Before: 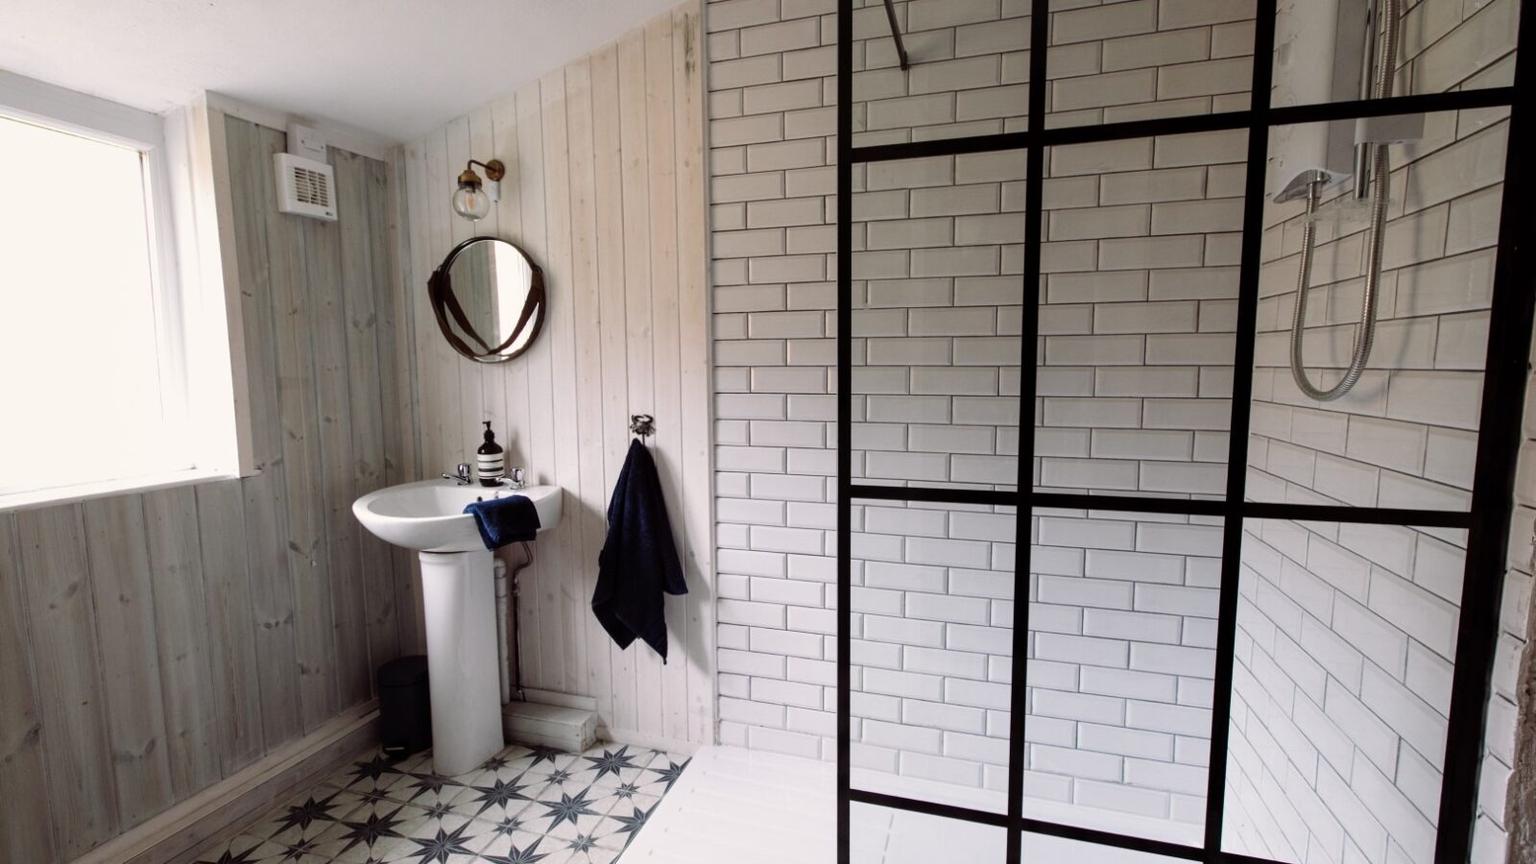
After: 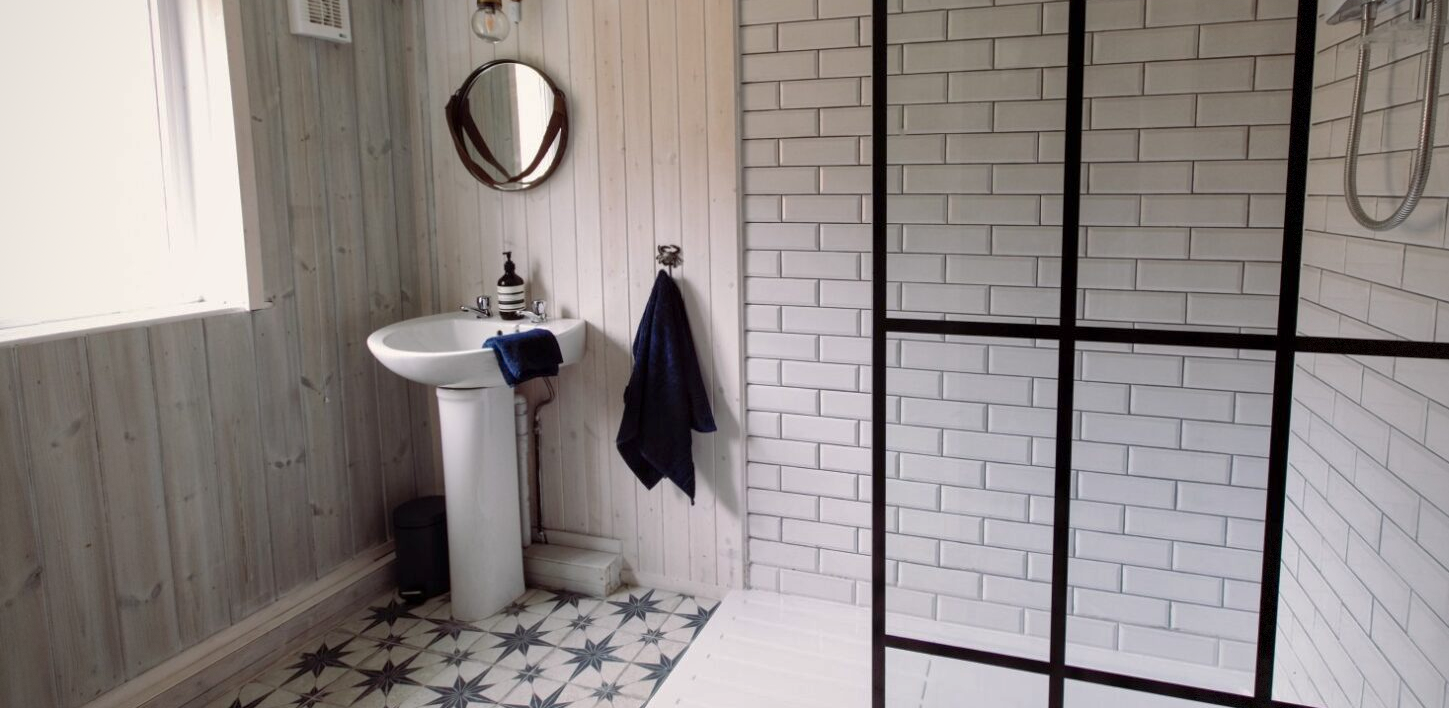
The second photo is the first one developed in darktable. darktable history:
crop: top 20.888%, right 9.399%, bottom 0.335%
shadows and highlights: on, module defaults
vignetting: brightness -0.182, saturation -0.303, dithering 8-bit output
